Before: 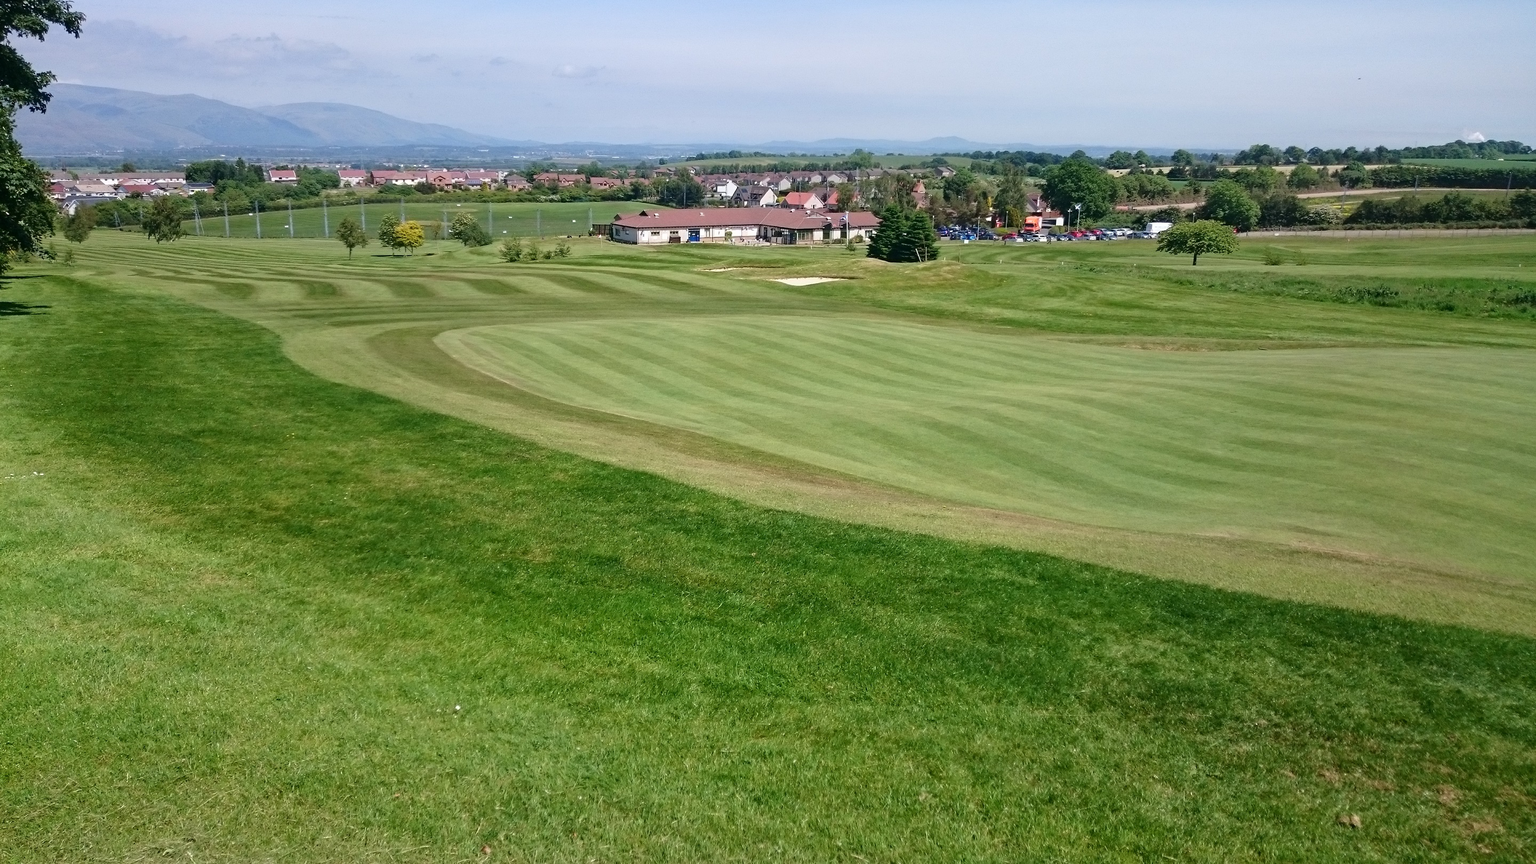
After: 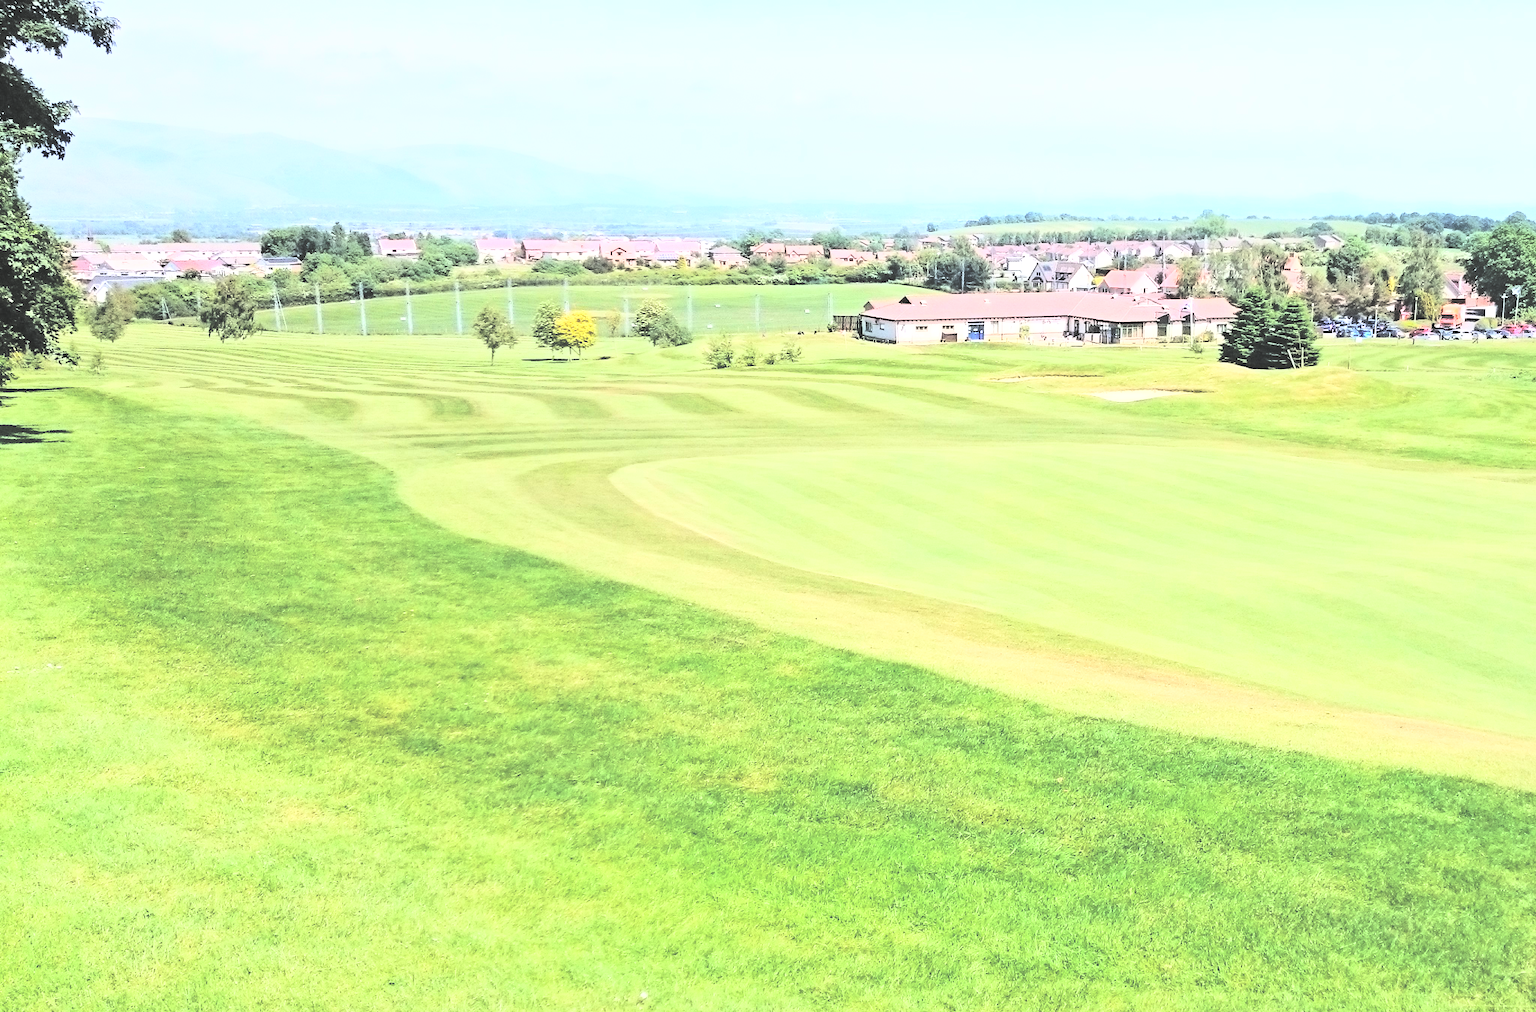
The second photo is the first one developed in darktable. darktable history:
contrast brightness saturation: brightness 1
local contrast: mode bilateral grid, contrast 28, coarseness 16, detail 115%, midtone range 0.2
exposure: exposure 0.078 EV, compensate highlight preservation false
crop: right 28.885%, bottom 16.626%
rgb curve: curves: ch0 [(0, 0) (0.21, 0.15) (0.24, 0.21) (0.5, 0.75) (0.75, 0.96) (0.89, 0.99) (1, 1)]; ch1 [(0, 0.02) (0.21, 0.13) (0.25, 0.2) (0.5, 0.67) (0.75, 0.9) (0.89, 0.97) (1, 1)]; ch2 [(0, 0.02) (0.21, 0.13) (0.25, 0.2) (0.5, 0.67) (0.75, 0.9) (0.89, 0.97) (1, 1)], compensate middle gray true
